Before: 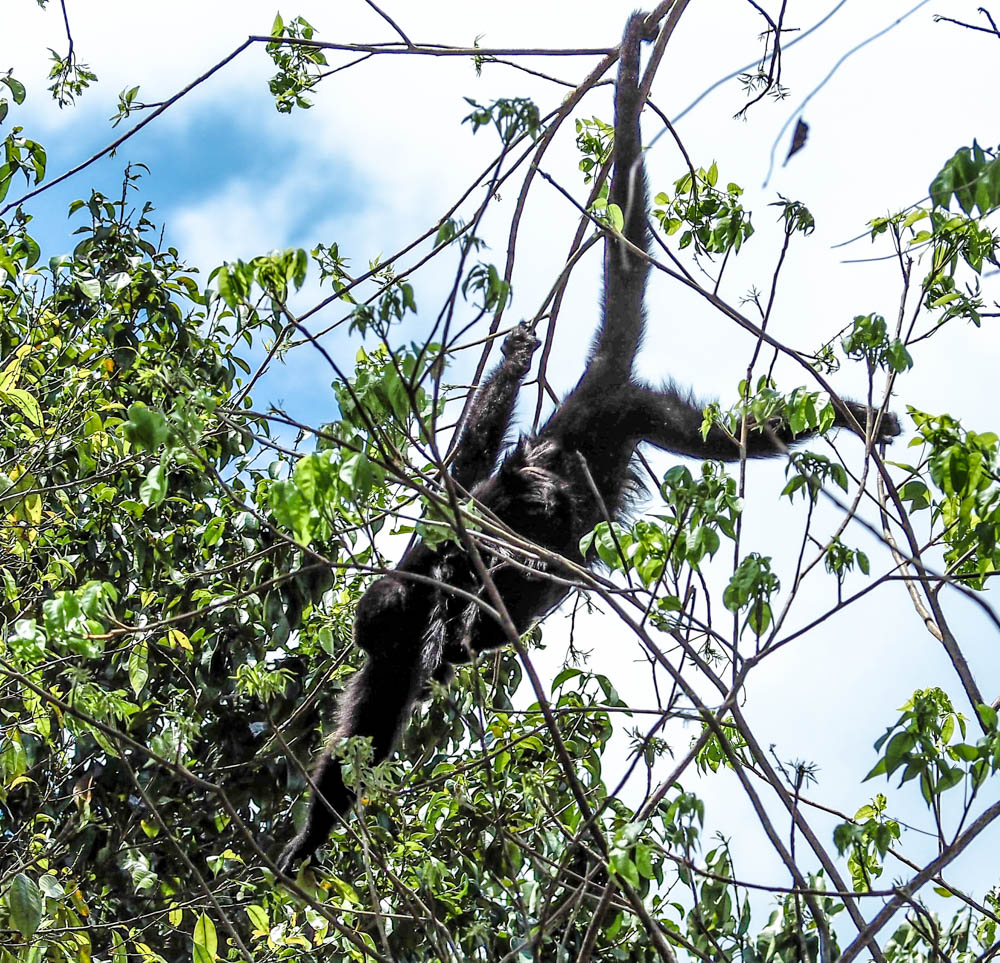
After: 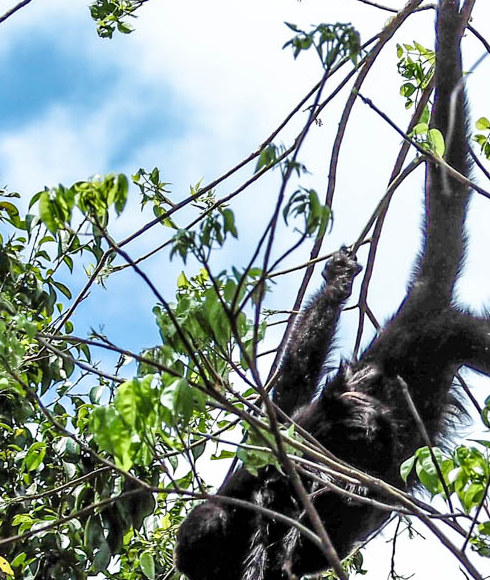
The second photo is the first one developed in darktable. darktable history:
crop: left 17.954%, top 7.796%, right 32.993%, bottom 31.874%
